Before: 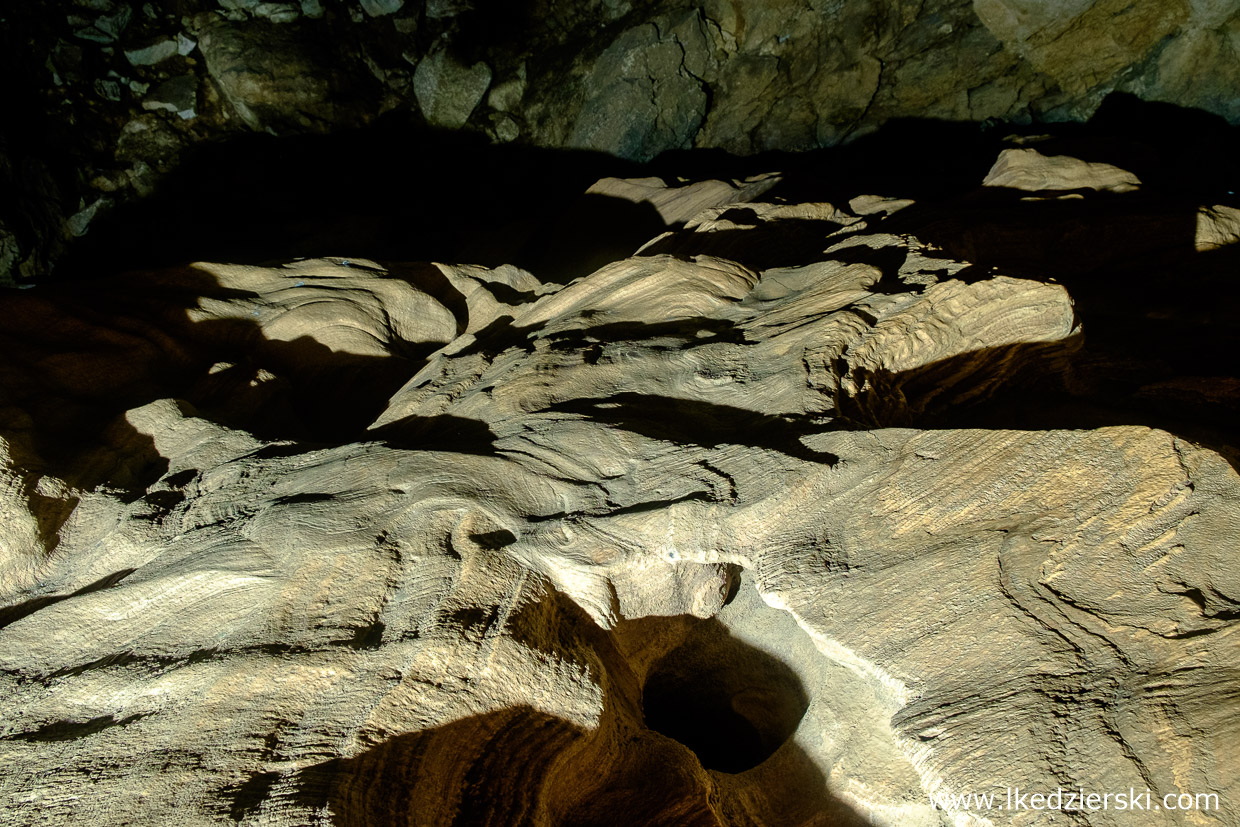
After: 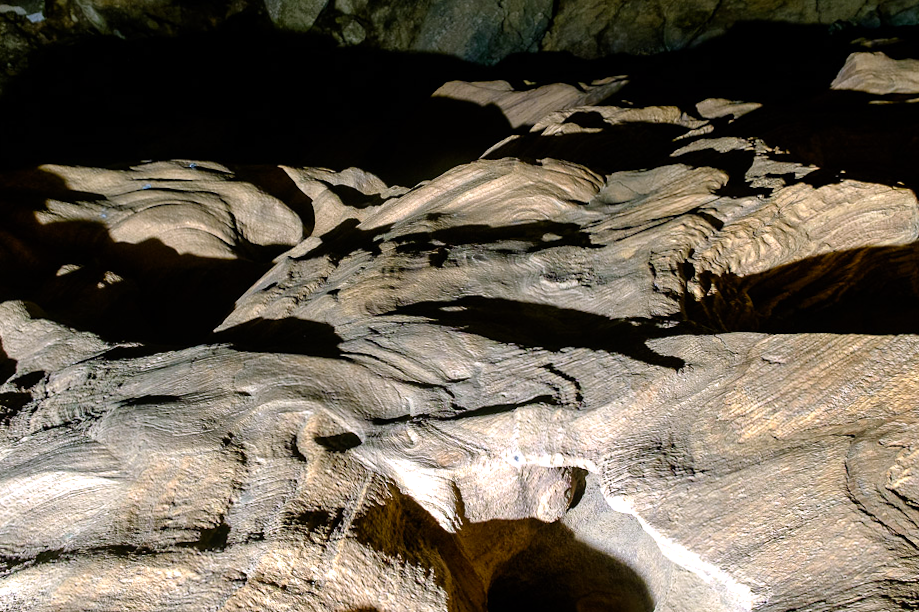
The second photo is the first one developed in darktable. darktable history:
rotate and perspective: rotation 0.192°, lens shift (horizontal) -0.015, crop left 0.005, crop right 0.996, crop top 0.006, crop bottom 0.99
crop and rotate: left 11.831%, top 11.346%, right 13.429%, bottom 13.899%
color balance: contrast 8.5%, output saturation 105%
white balance: red 1.042, blue 1.17
